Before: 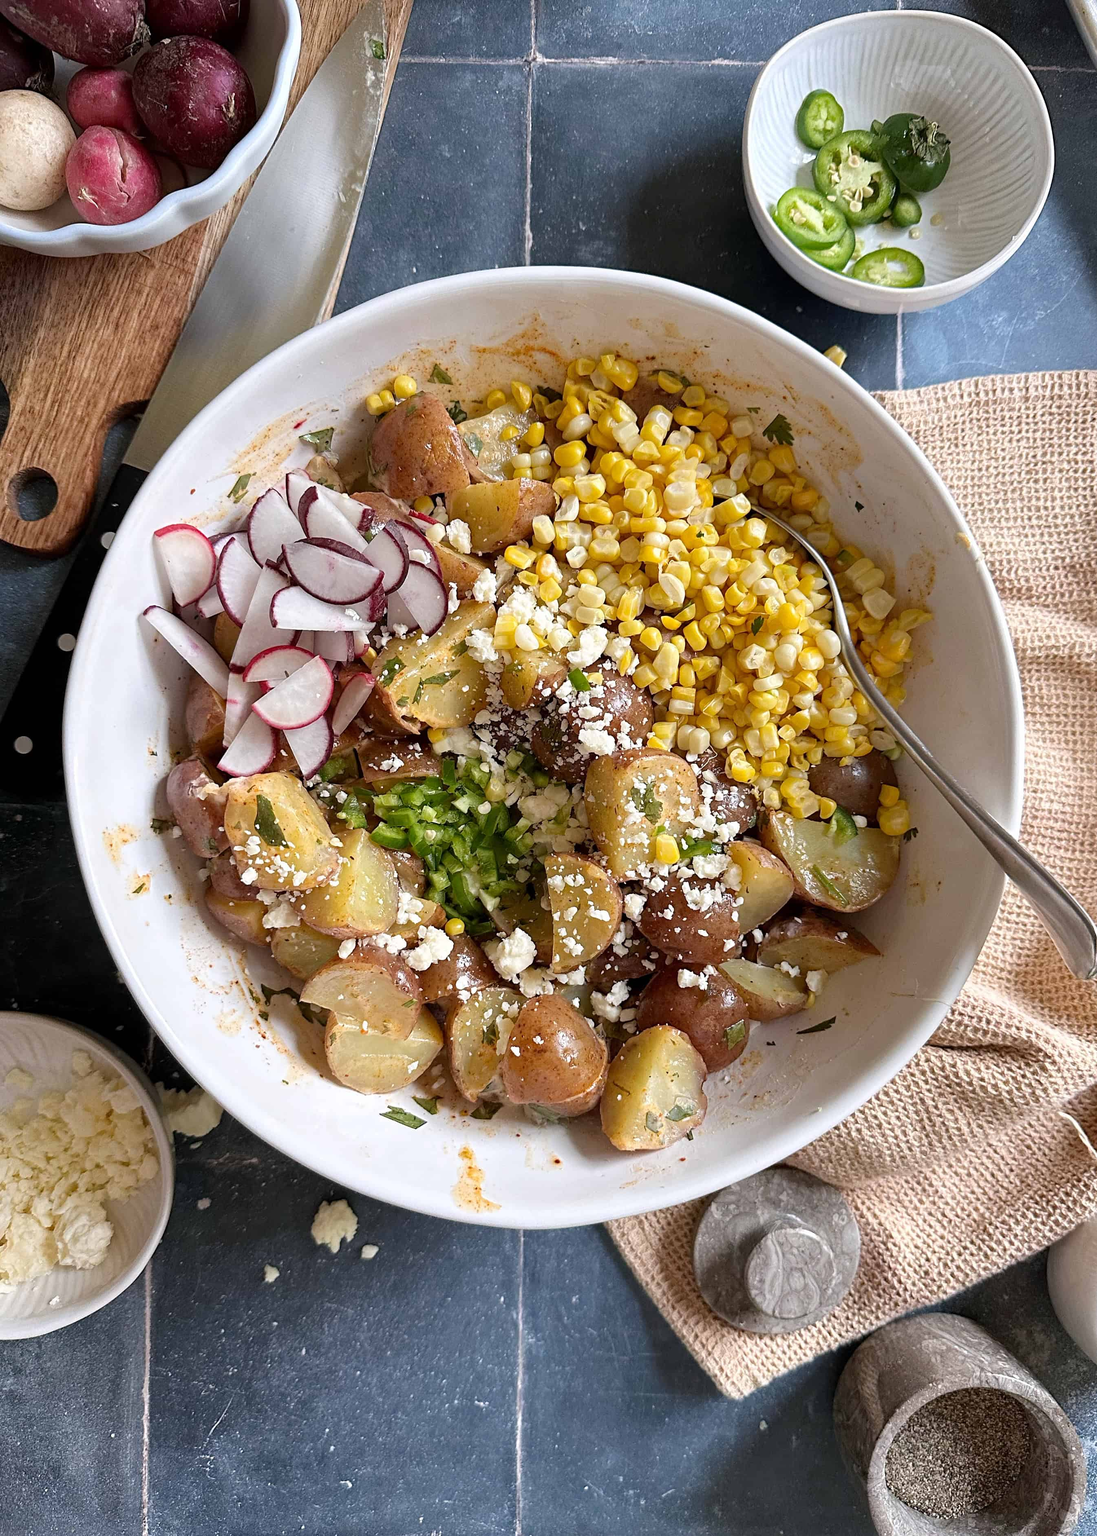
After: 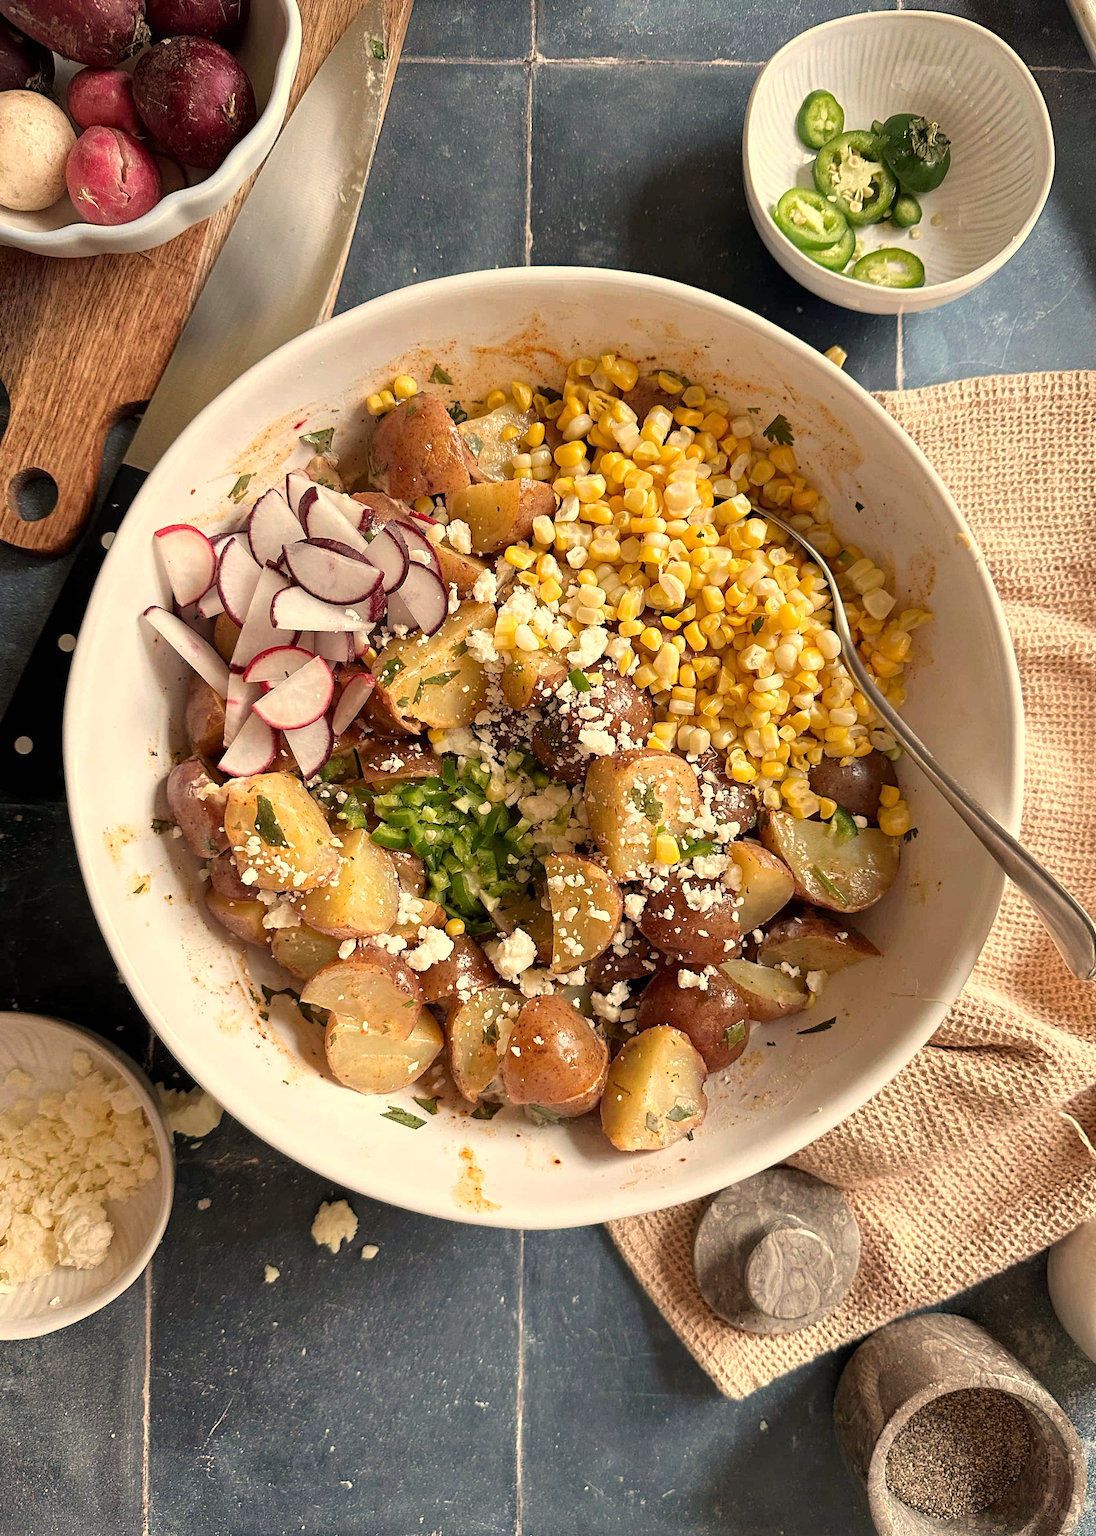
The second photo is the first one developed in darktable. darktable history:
tone equalizer: on, module defaults
white balance: red 1.123, blue 0.83
